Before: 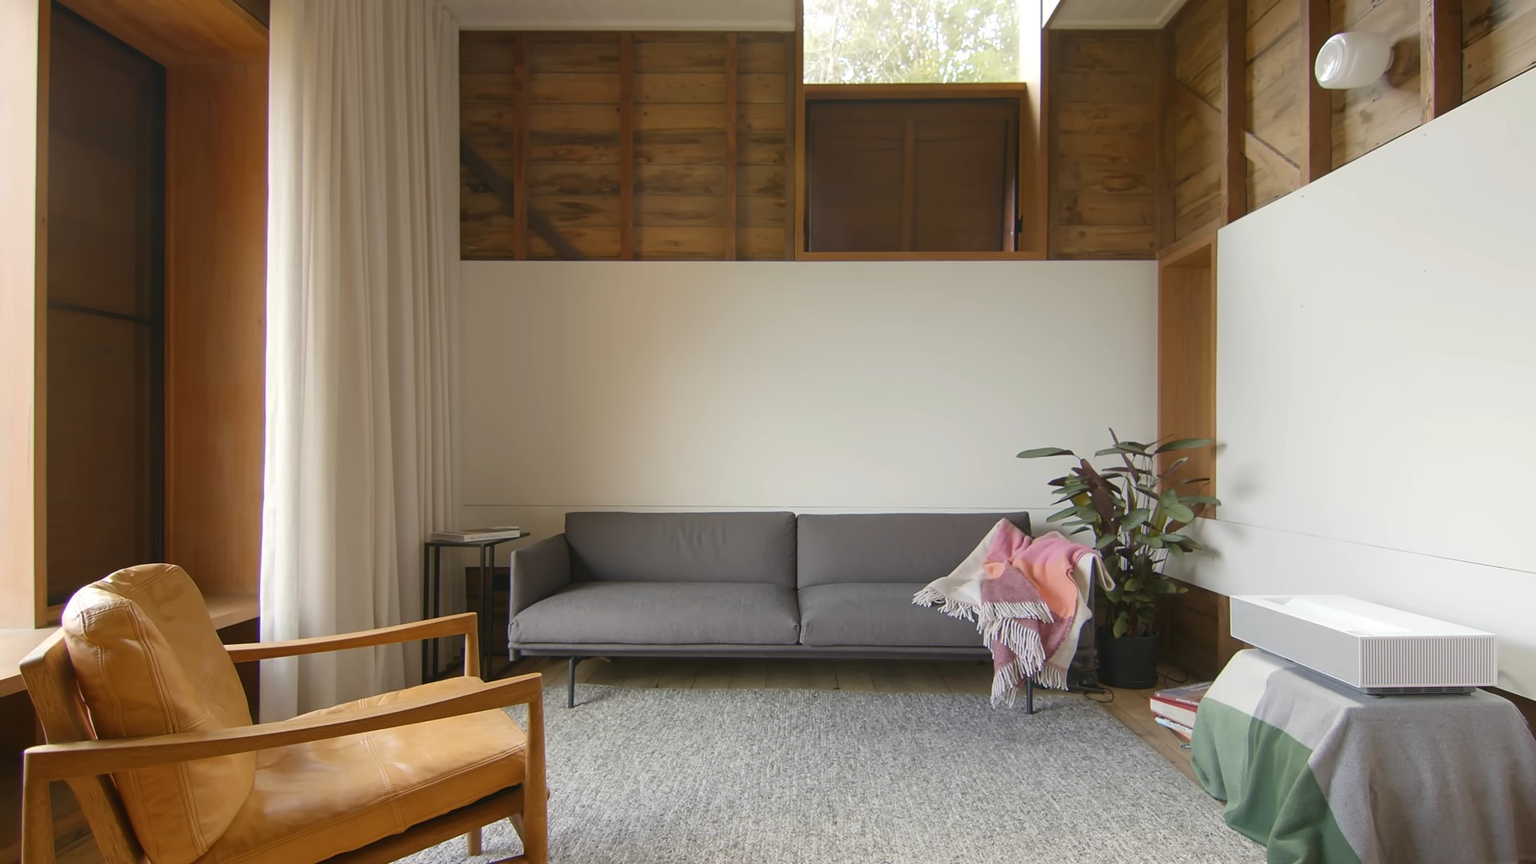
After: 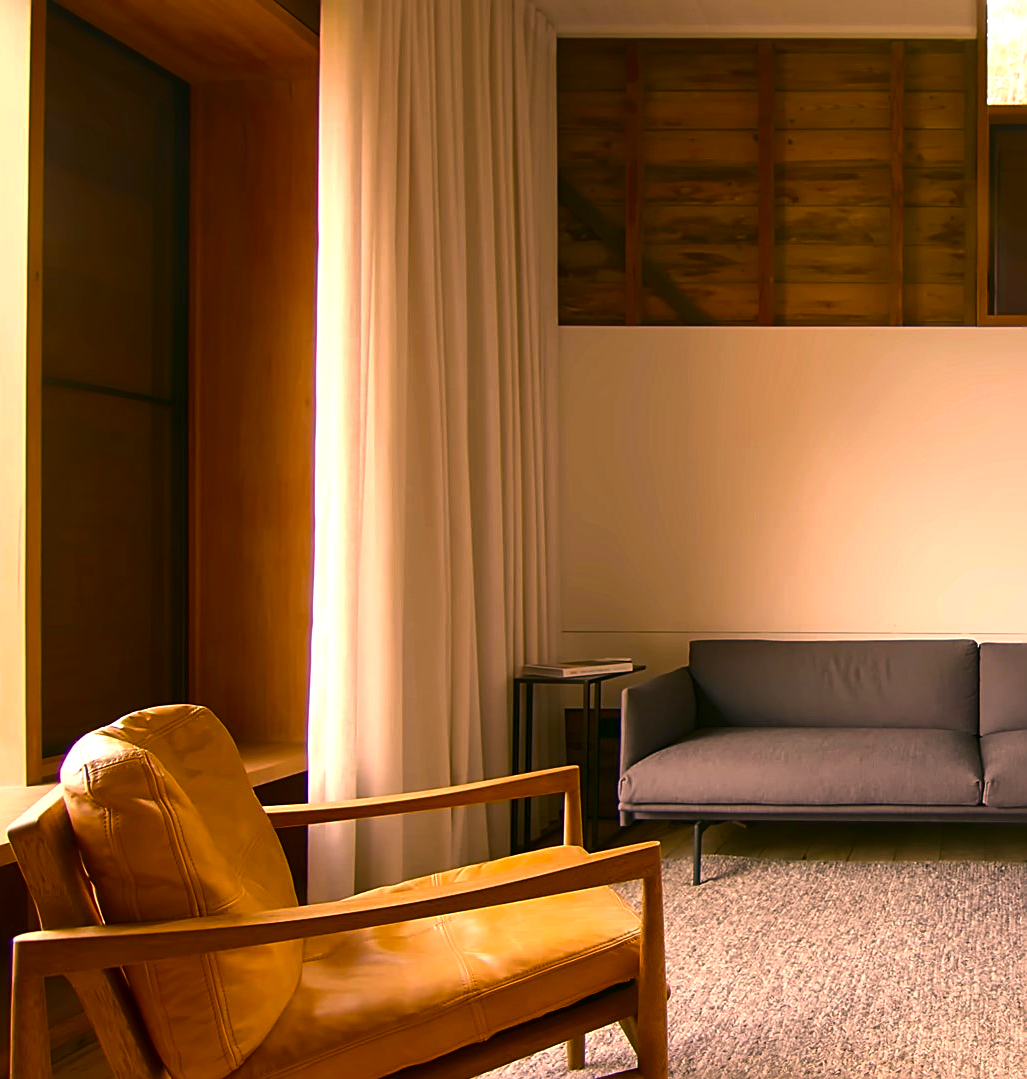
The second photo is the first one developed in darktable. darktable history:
sharpen: on, module defaults
color balance rgb: shadows lift › luminance -7.455%, shadows lift › chroma 2.434%, shadows lift › hue 163.87°, linear chroma grading › global chroma 15.58%, perceptual saturation grading › global saturation 25.694%
color correction: highlights a* 39.54, highlights b* 39.79, saturation 0.691
crop: left 0.937%, right 45.546%, bottom 0.087%
local contrast: mode bilateral grid, contrast 19, coarseness 51, detail 119%, midtone range 0.2
contrast brightness saturation: brightness -0.245, saturation 0.197
exposure: exposure 0.6 EV, compensate highlight preservation false
